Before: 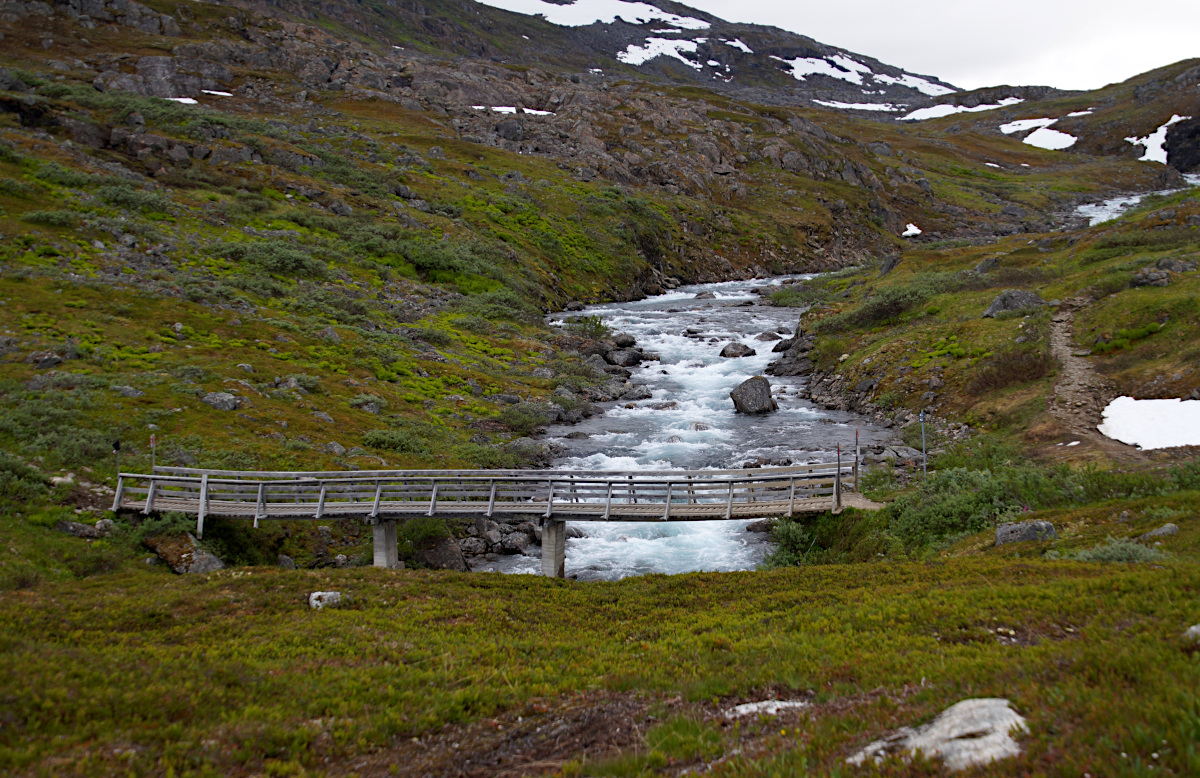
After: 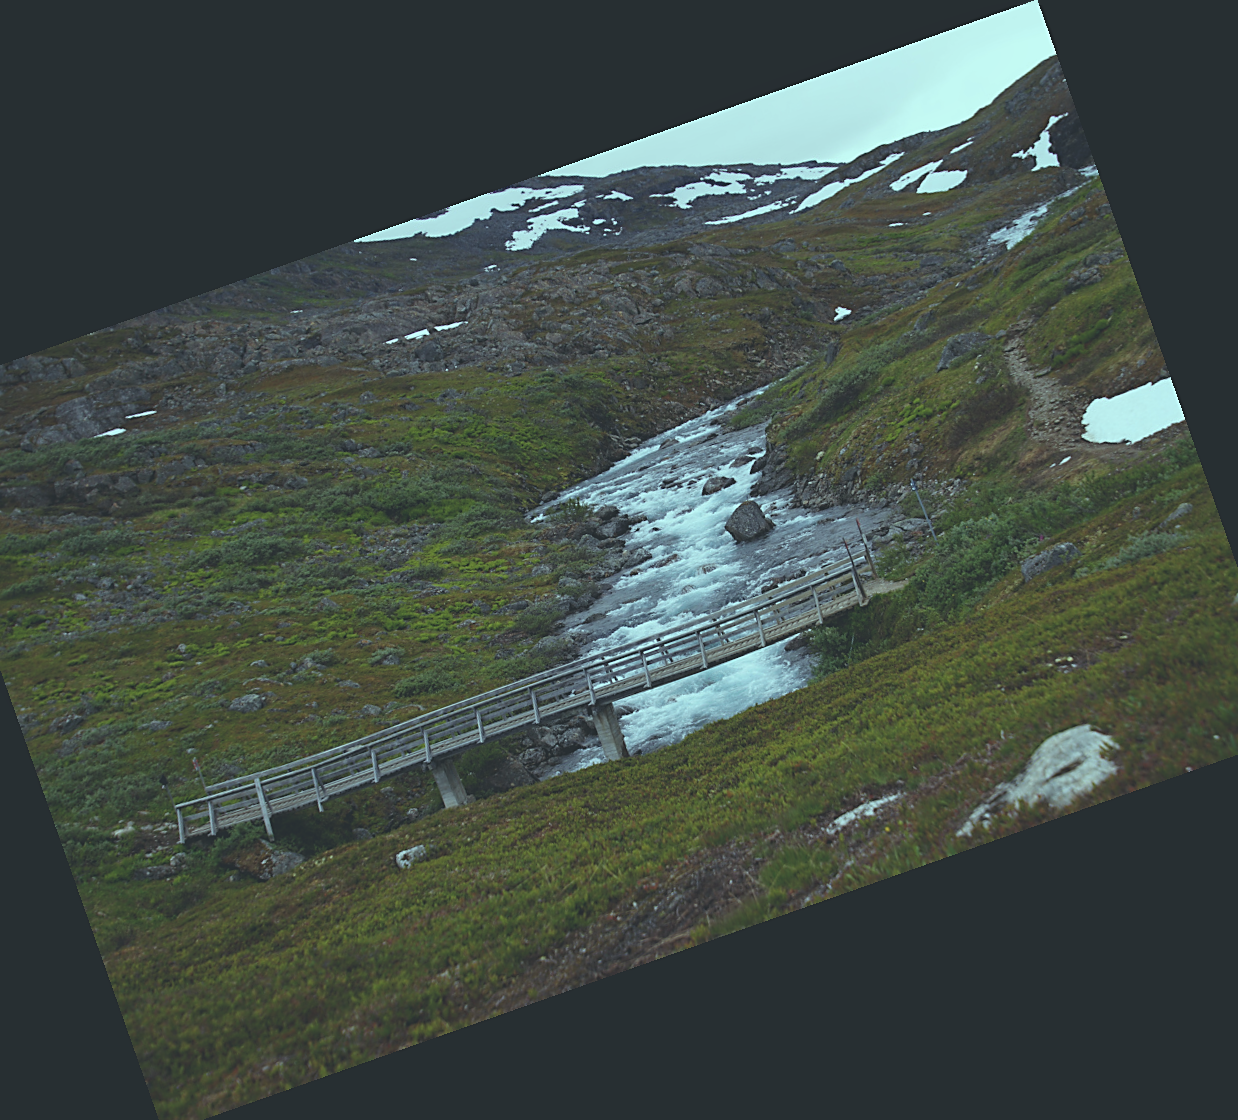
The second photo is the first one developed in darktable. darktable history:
color balance: mode lift, gamma, gain (sRGB), lift [0.997, 0.979, 1.021, 1.011], gamma [1, 1.084, 0.916, 0.998], gain [1, 0.87, 1.13, 1.101], contrast 4.55%, contrast fulcrum 38.24%, output saturation 104.09%
crop and rotate: angle 19.43°, left 6.812%, right 4.125%, bottom 1.087%
exposure: black level correction -0.036, exposure -0.497 EV, compensate highlight preservation false
tone equalizer: -8 EV -0.55 EV
sharpen: radius 1.864, amount 0.398, threshold 1.271
